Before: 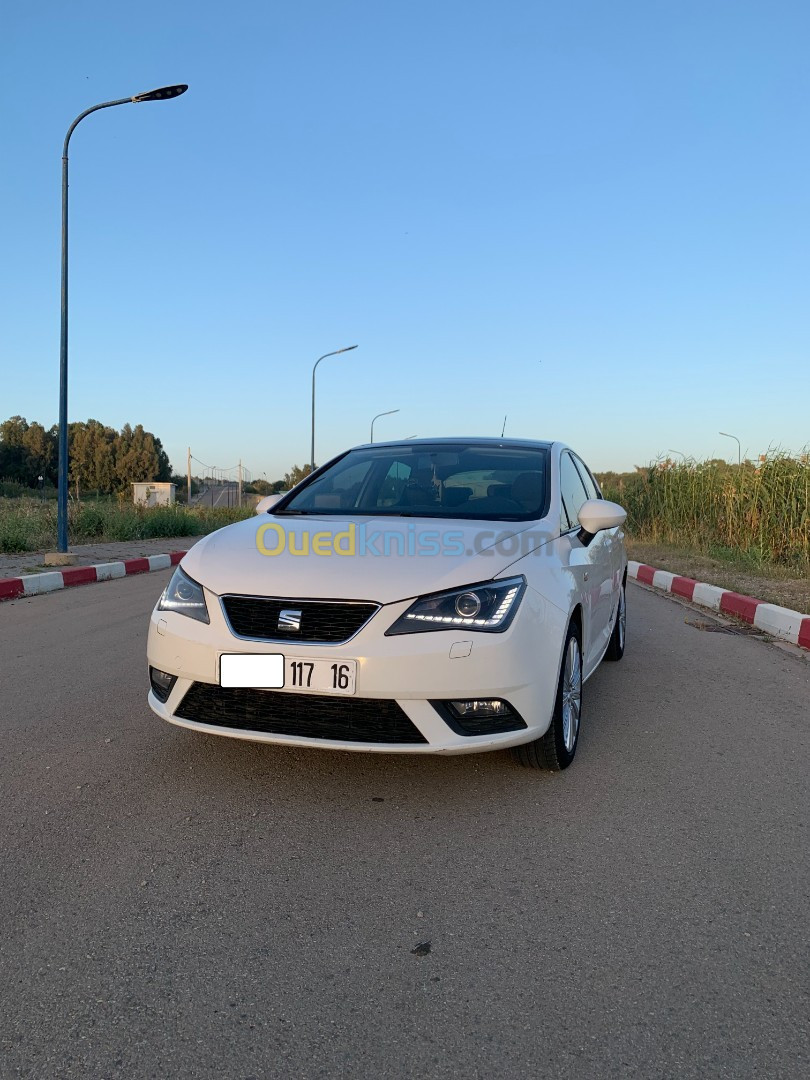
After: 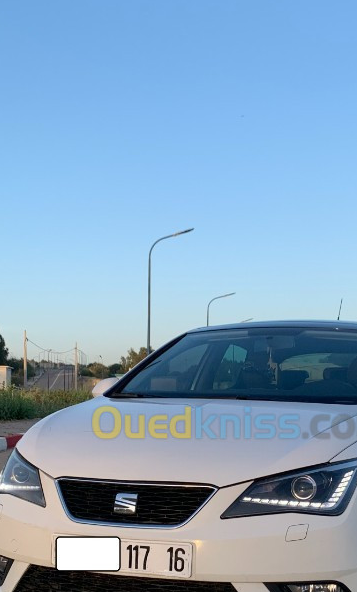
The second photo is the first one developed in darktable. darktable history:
crop: left 20.248%, top 10.86%, right 35.675%, bottom 34.321%
rotate and perspective: crop left 0, crop top 0
